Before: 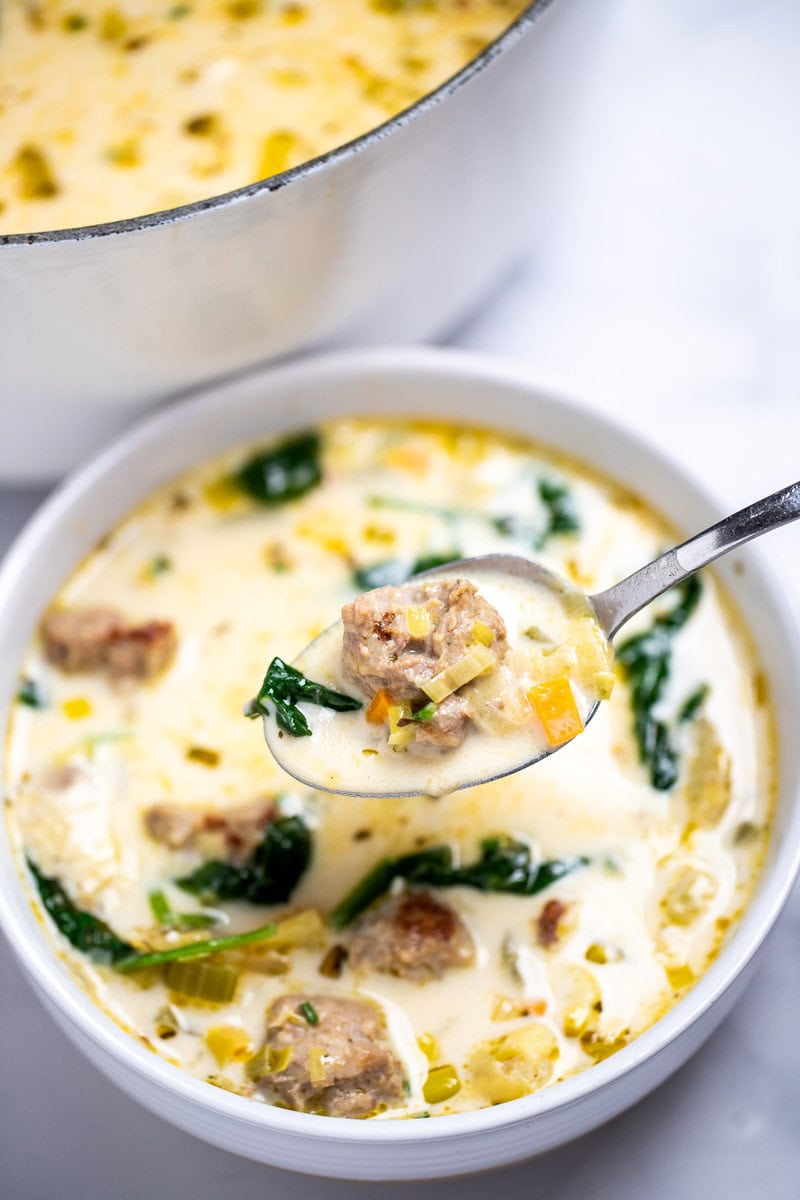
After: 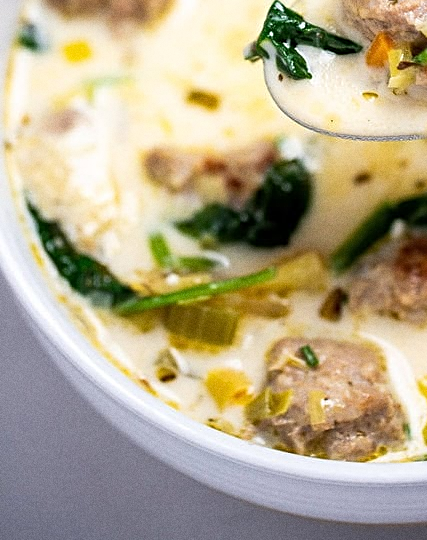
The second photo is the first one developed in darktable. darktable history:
crop and rotate: top 54.778%, right 46.61%, bottom 0.159%
sharpen: on, module defaults
grain: coarseness 0.09 ISO
